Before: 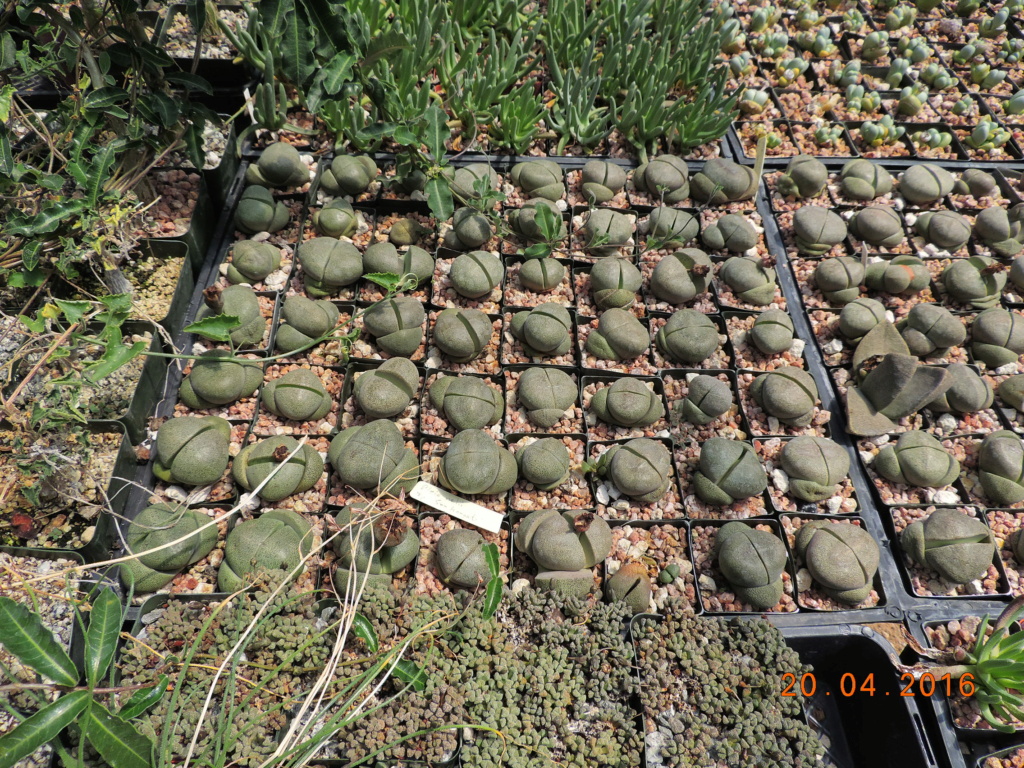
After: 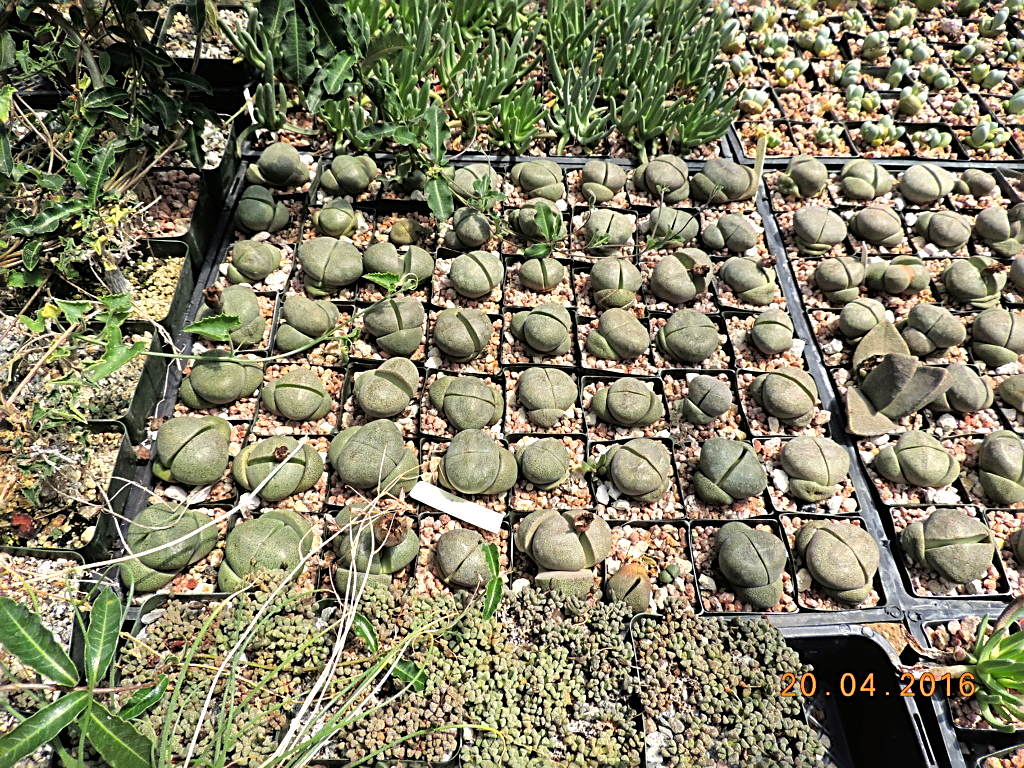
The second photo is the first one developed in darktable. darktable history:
color correction: highlights b* 2.96
sharpen: radius 2.53, amount 0.631
tone equalizer: -8 EV -0.765 EV, -7 EV -0.688 EV, -6 EV -0.634 EV, -5 EV -0.384 EV, -3 EV 0.396 EV, -2 EV 0.6 EV, -1 EV 0.697 EV, +0 EV 0.728 EV
